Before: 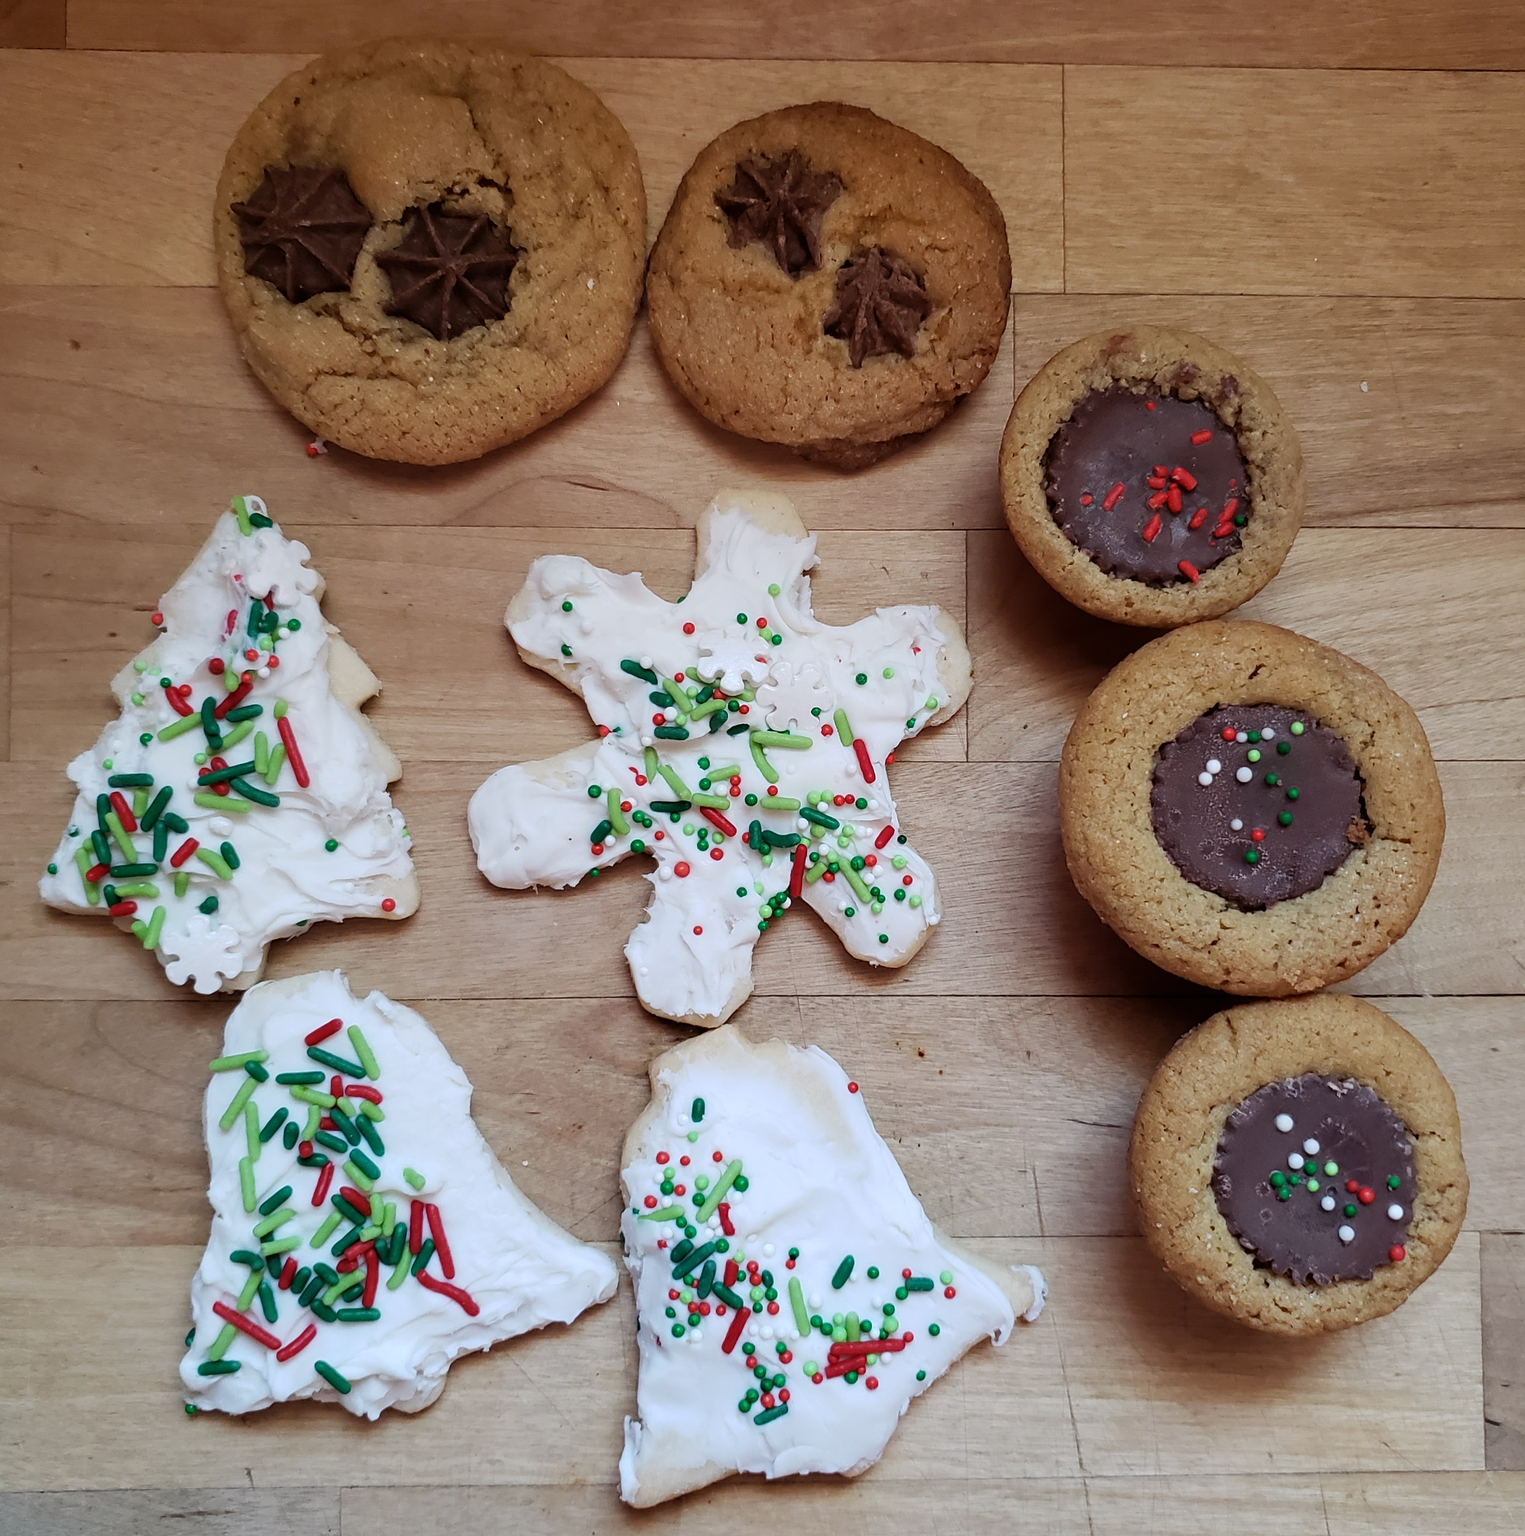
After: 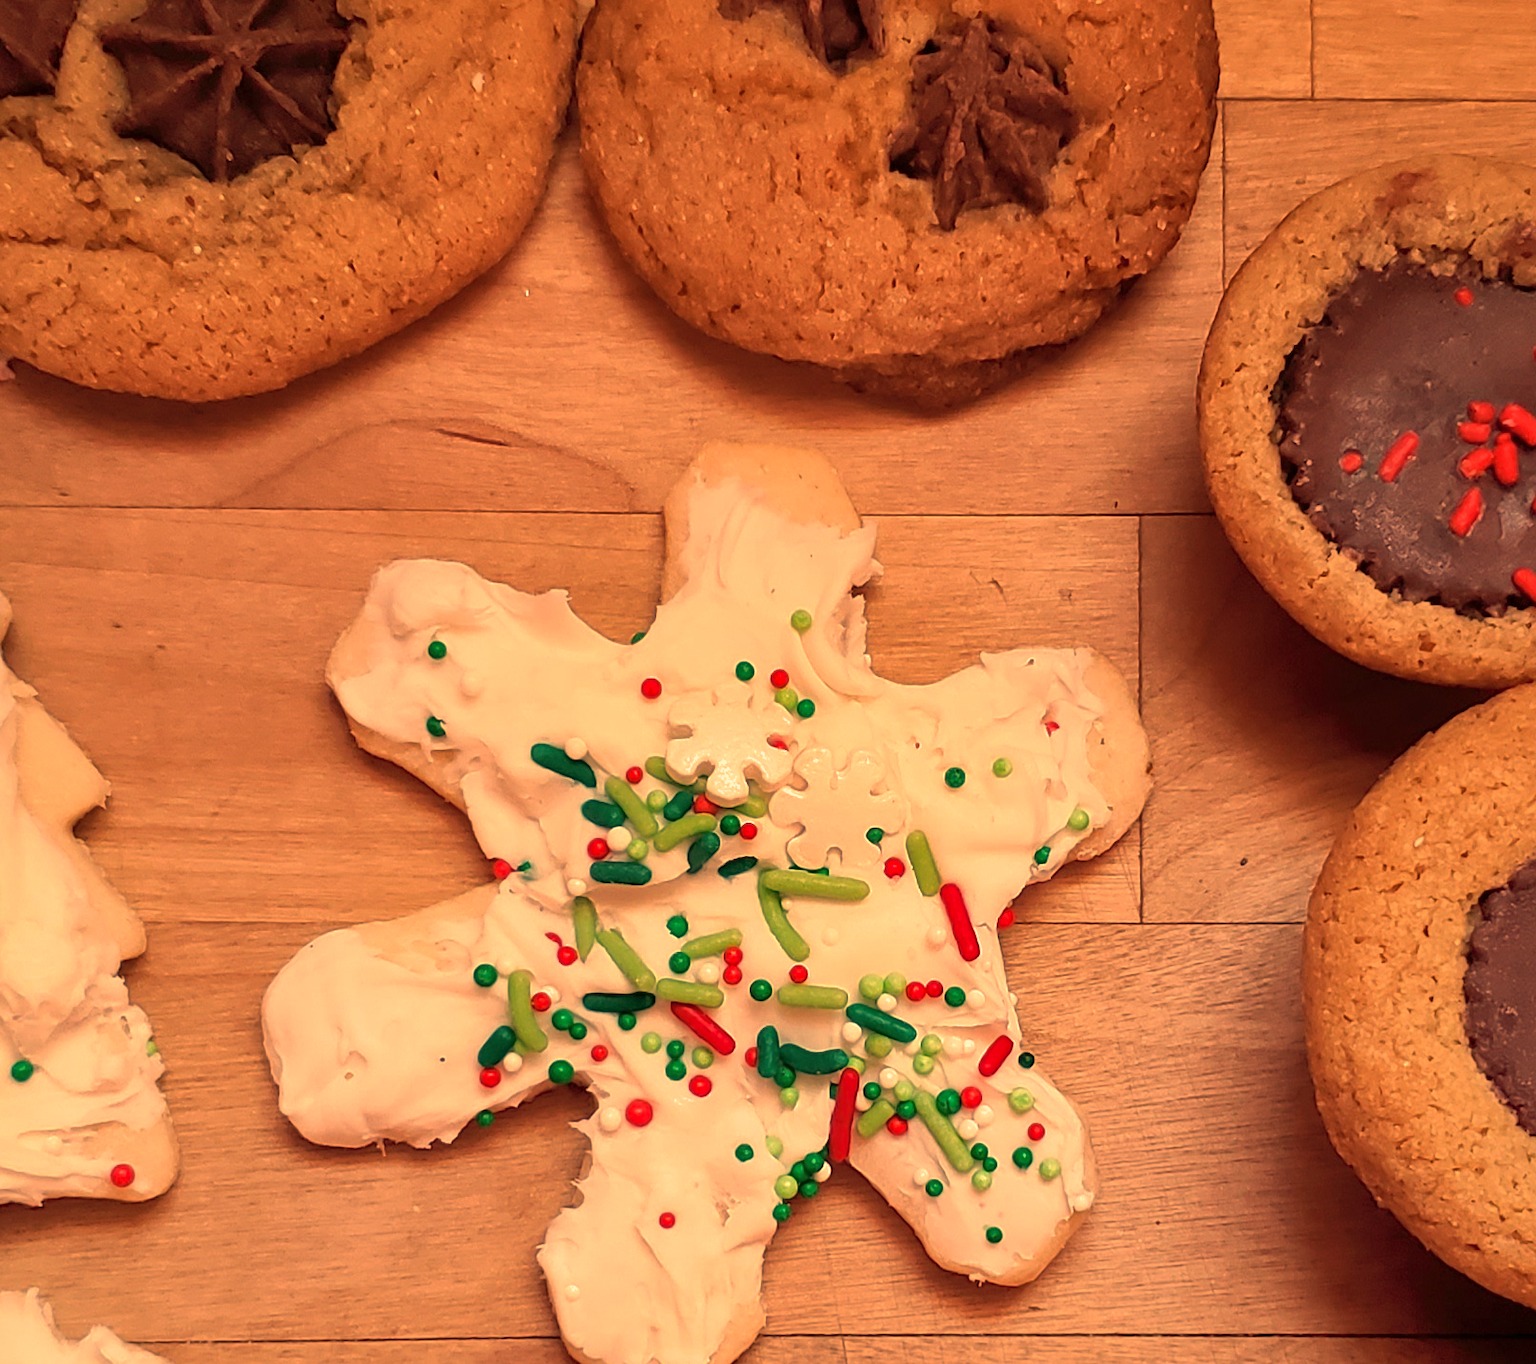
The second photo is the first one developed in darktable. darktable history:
white balance: red 1.467, blue 0.684
crop: left 20.932%, top 15.471%, right 21.848%, bottom 34.081%
shadows and highlights: on, module defaults
